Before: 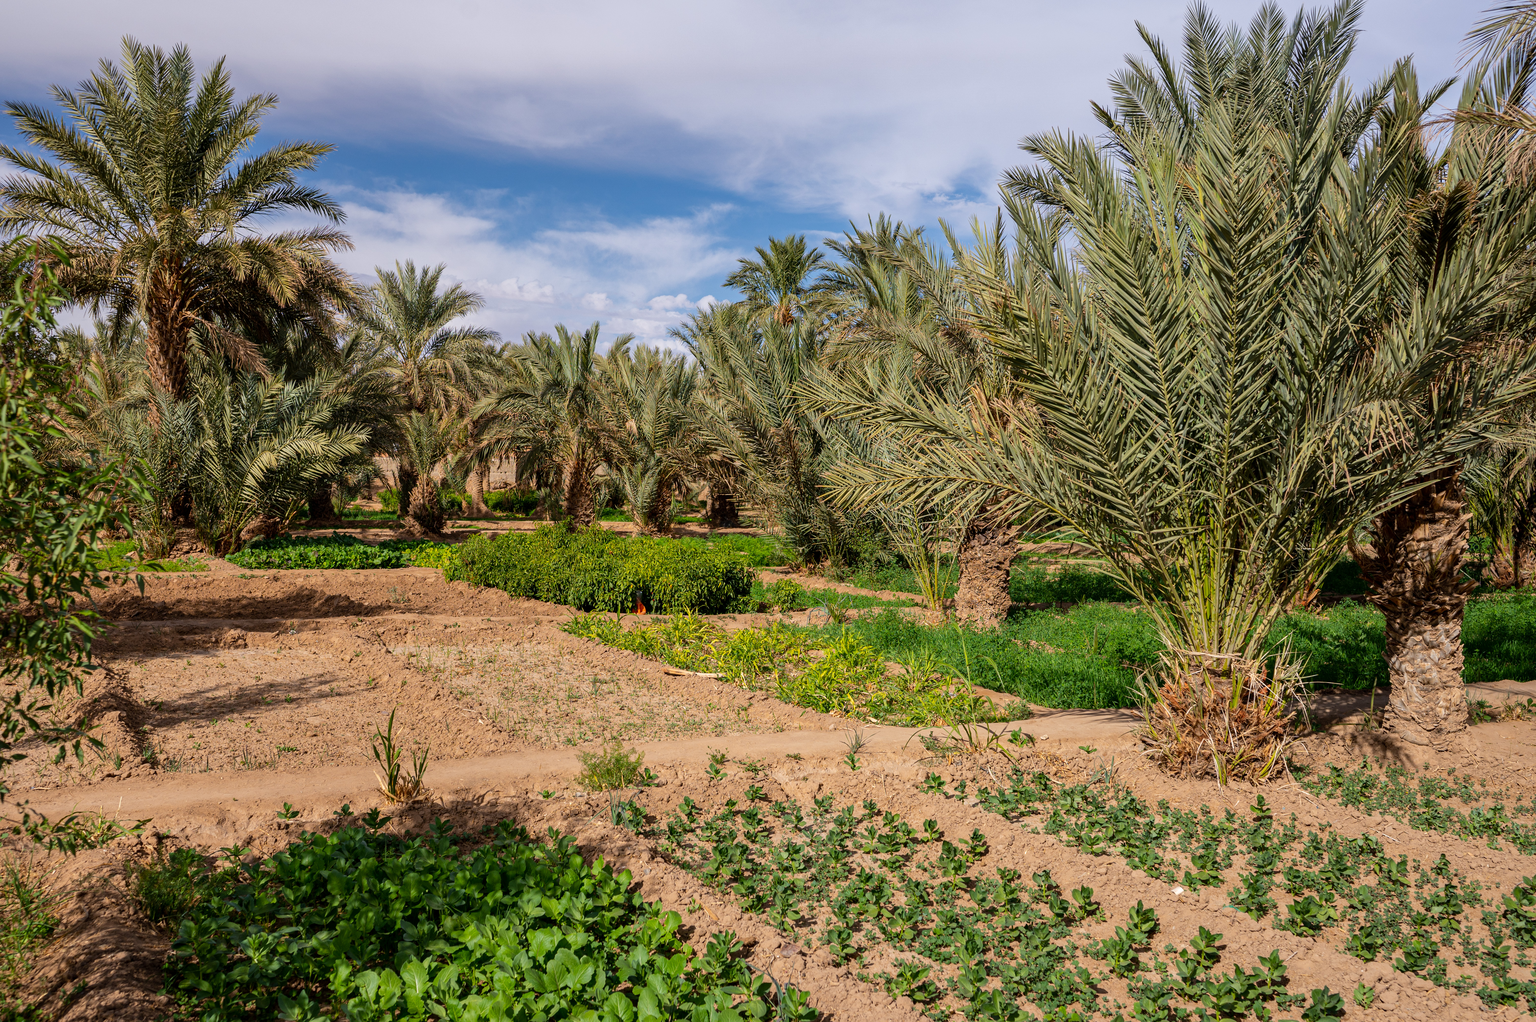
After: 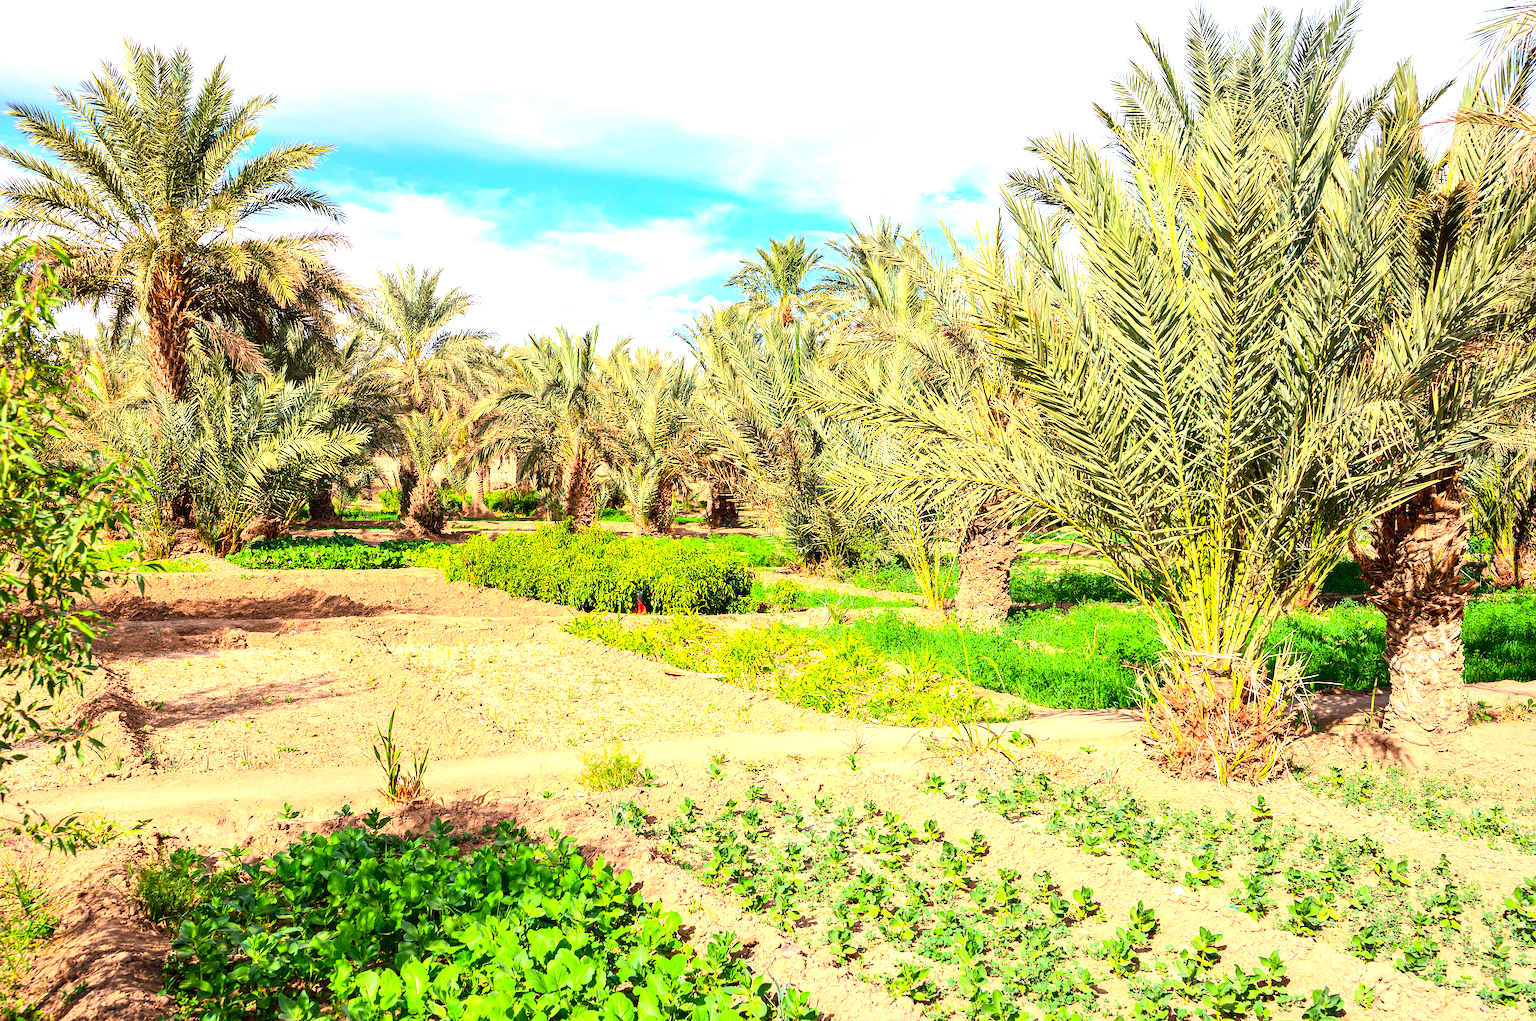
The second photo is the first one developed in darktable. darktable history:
white balance: emerald 1
contrast brightness saturation: contrast 0.2, brightness 0.16, saturation 0.22
exposure: black level correction 0, exposure 1.1 EV, compensate exposure bias true, compensate highlight preservation false
sharpen: radius 1.967
color calibration: output R [0.946, 0.065, -0.013, 0], output G [-0.246, 1.264, -0.017, 0], output B [0.046, -0.098, 1.05, 0], illuminant custom, x 0.344, y 0.359, temperature 5045.54 K
